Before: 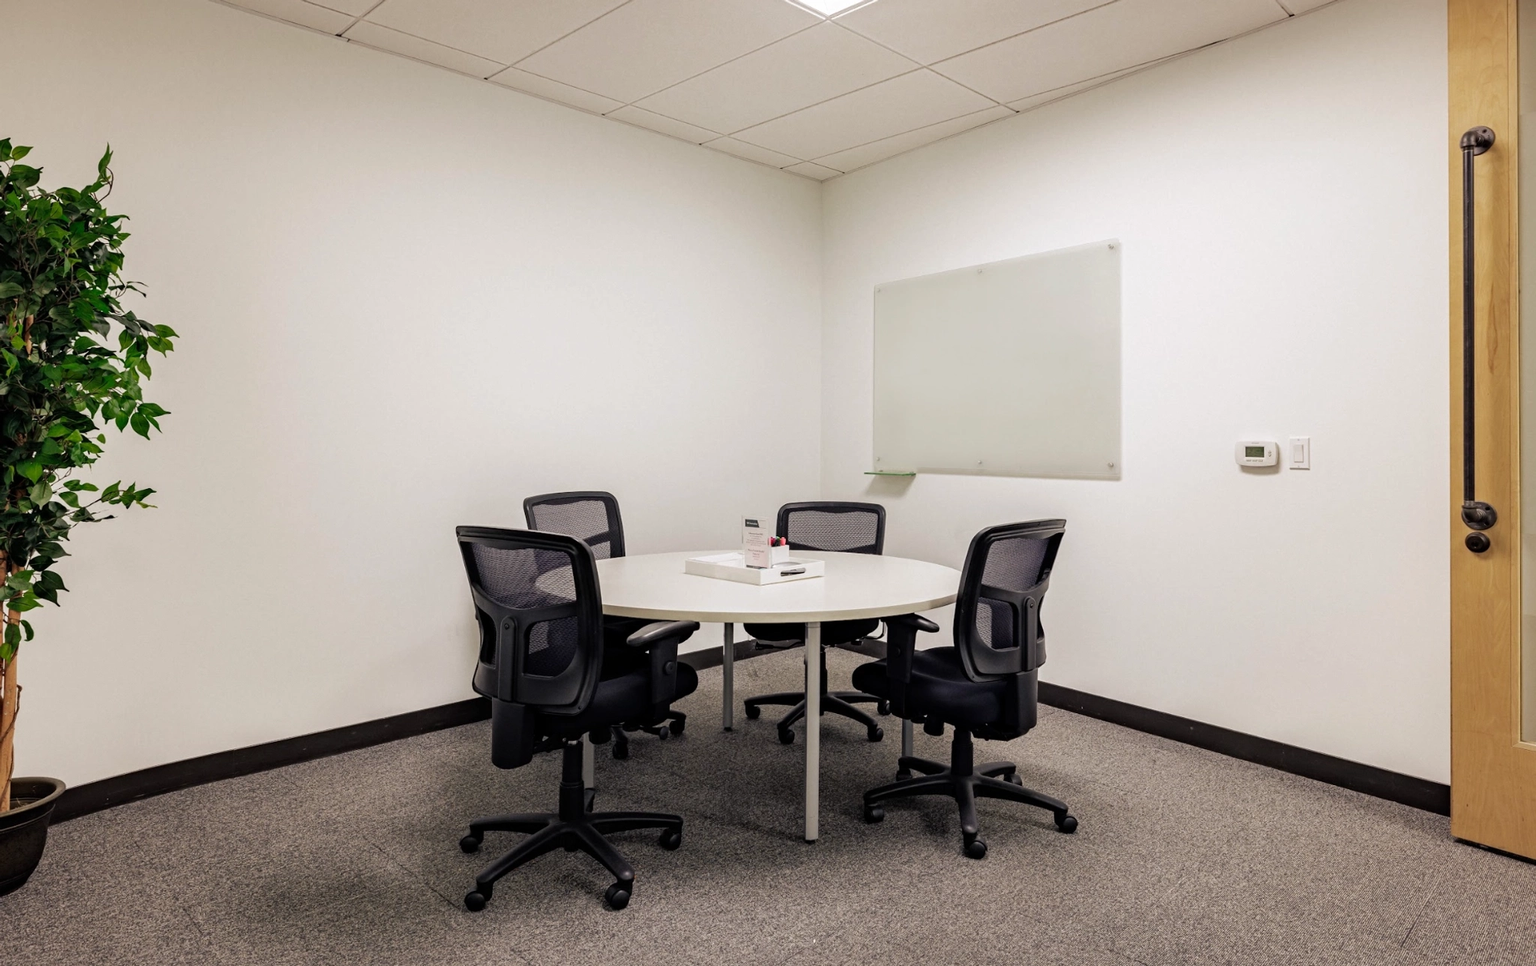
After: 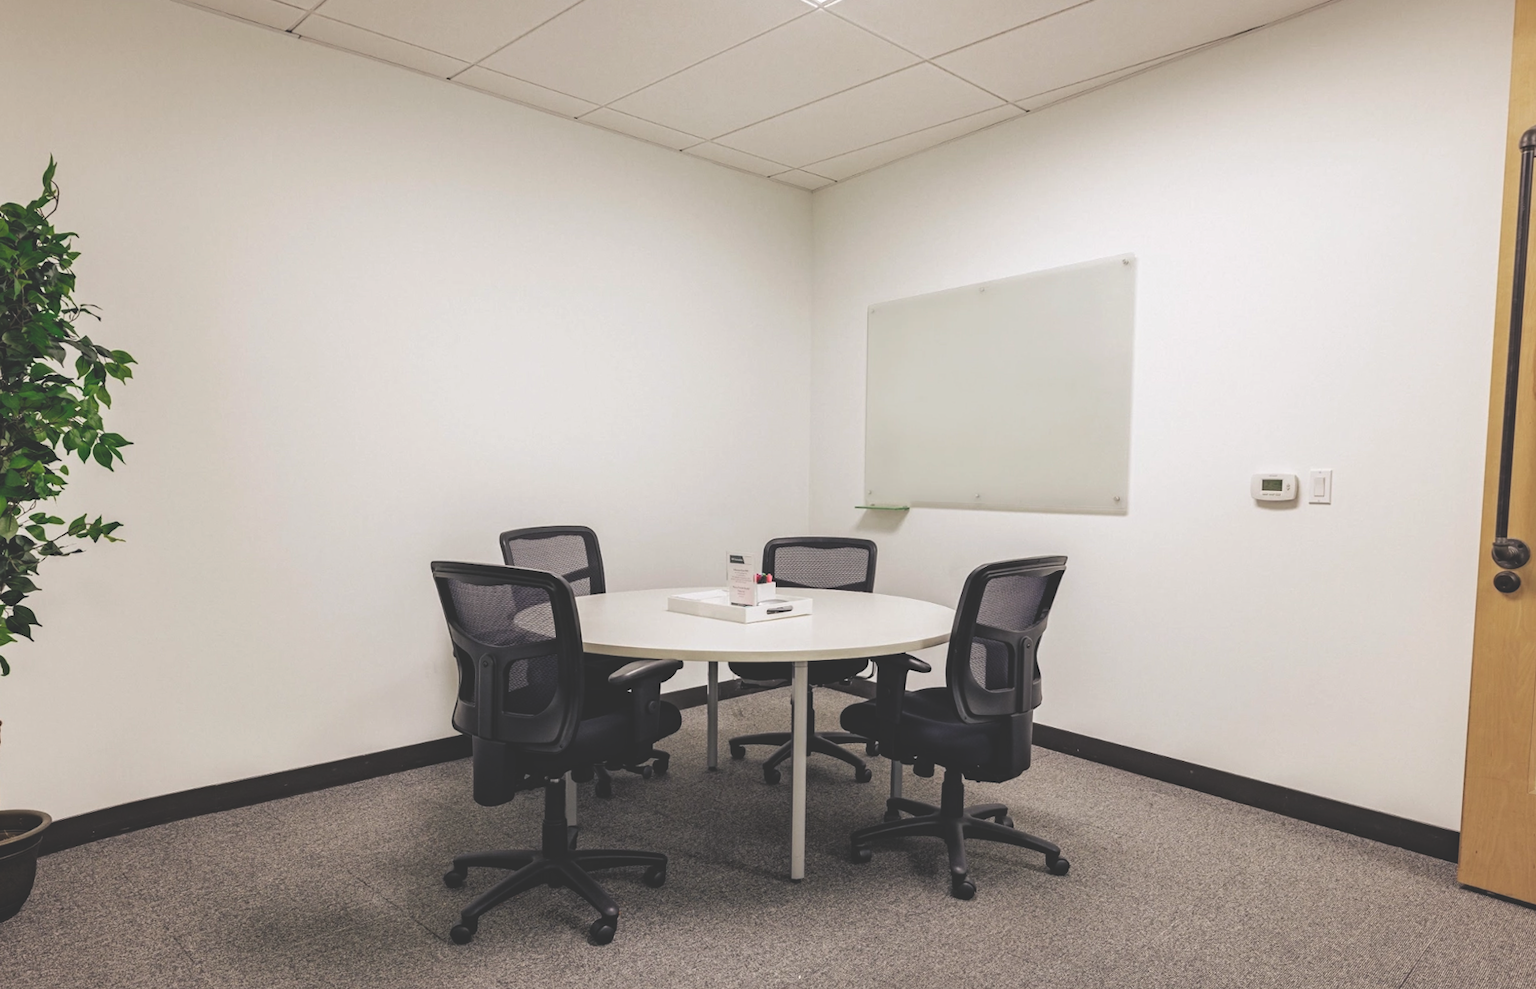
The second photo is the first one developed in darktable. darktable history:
exposure: black level correction -0.028, compensate highlight preservation false
color balance rgb: on, module defaults
rotate and perspective: rotation 0.074°, lens shift (vertical) 0.096, lens shift (horizontal) -0.041, crop left 0.043, crop right 0.952, crop top 0.024, crop bottom 0.979
